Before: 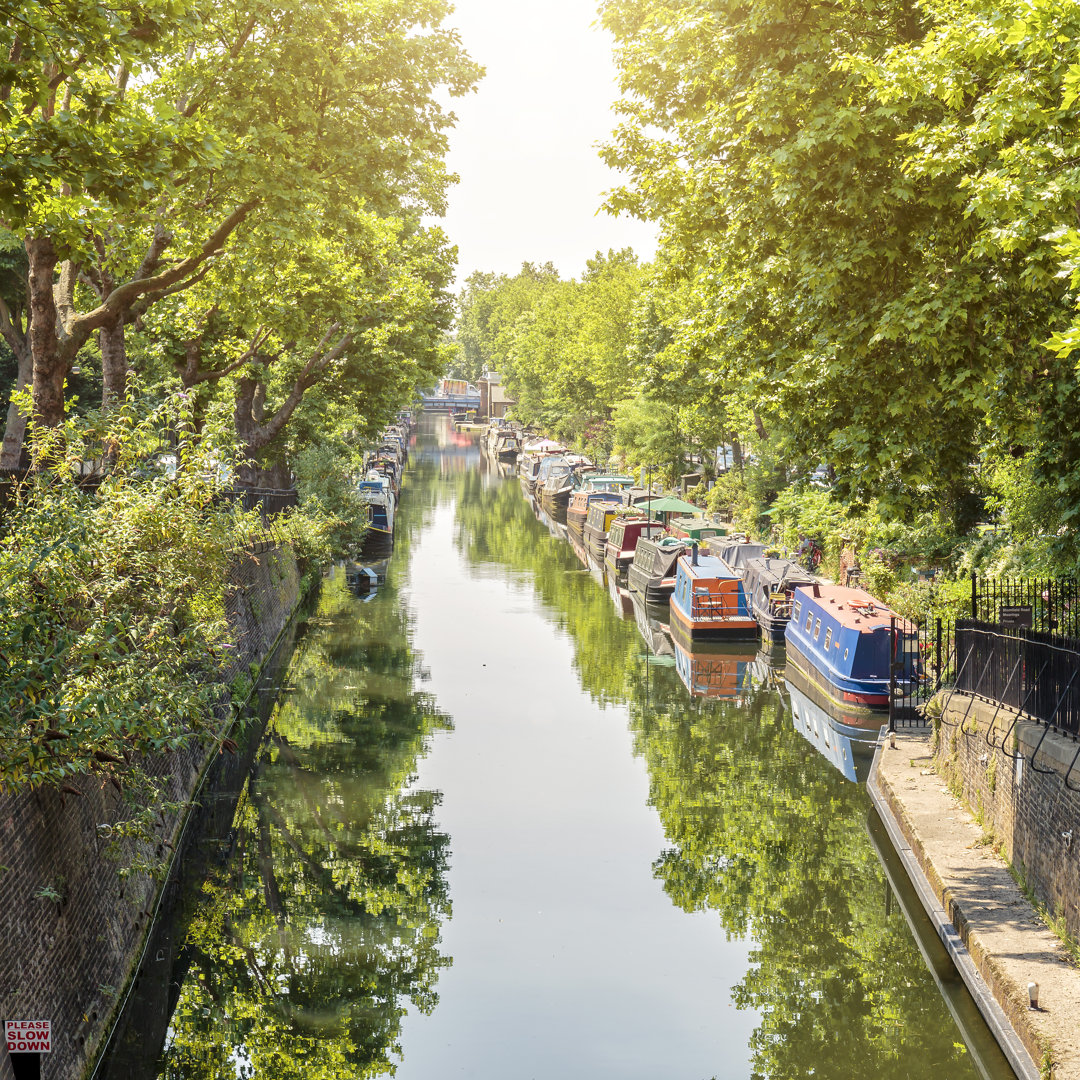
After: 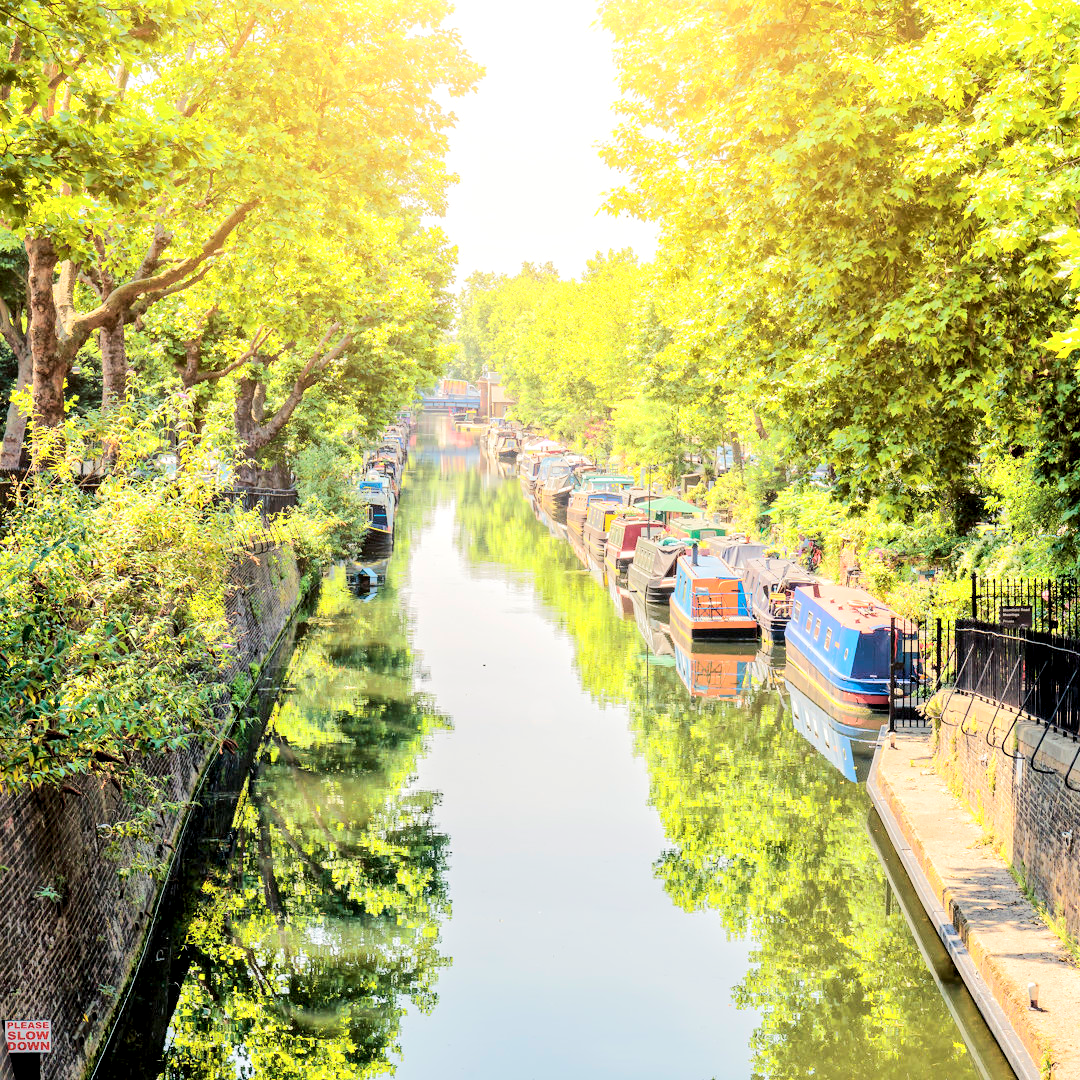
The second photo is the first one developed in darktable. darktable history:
color balance rgb: shadows lift › luminance -4.85%, shadows lift › chroma 1.15%, shadows lift › hue 219.18°, global offset › luminance -0.851%, linear chroma grading › shadows -9.872%, linear chroma grading › global chroma 20.368%, perceptual saturation grading › global saturation -11.652%, saturation formula JzAzBz (2021)
tone equalizer: -7 EV 0.158 EV, -6 EV 0.6 EV, -5 EV 1.17 EV, -4 EV 1.34 EV, -3 EV 1.16 EV, -2 EV 0.6 EV, -1 EV 0.146 EV, edges refinement/feathering 500, mask exposure compensation -1.57 EV, preserve details no
